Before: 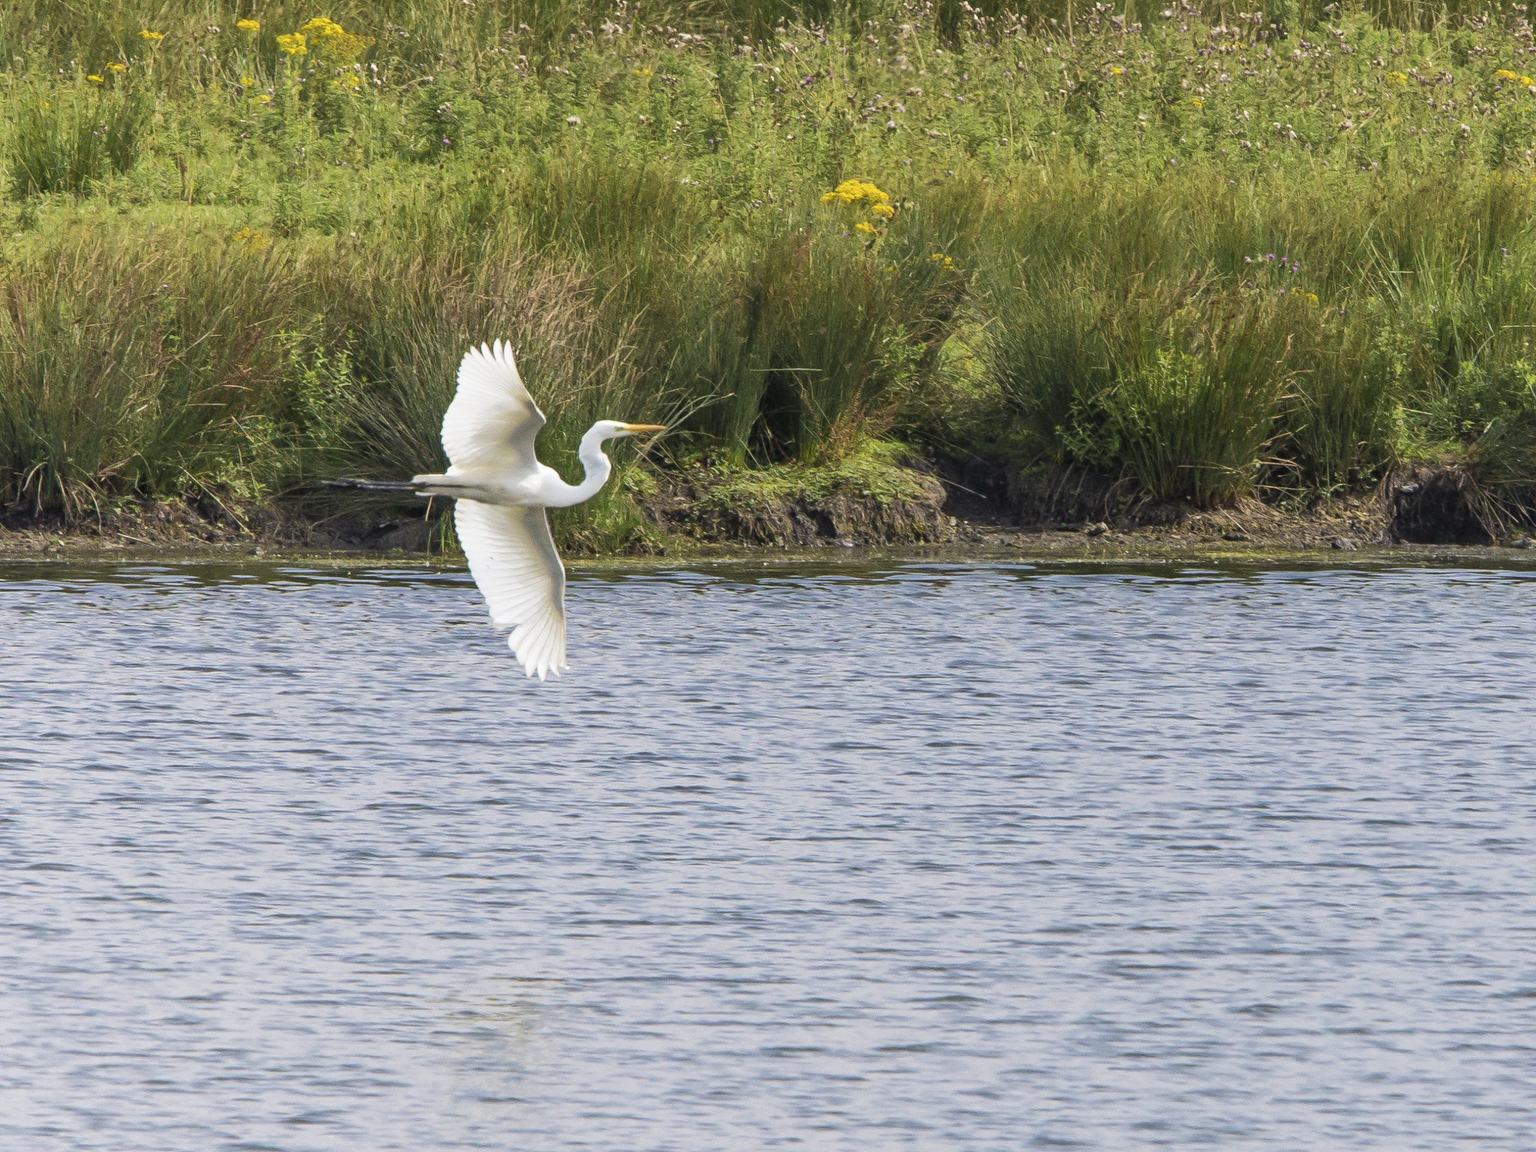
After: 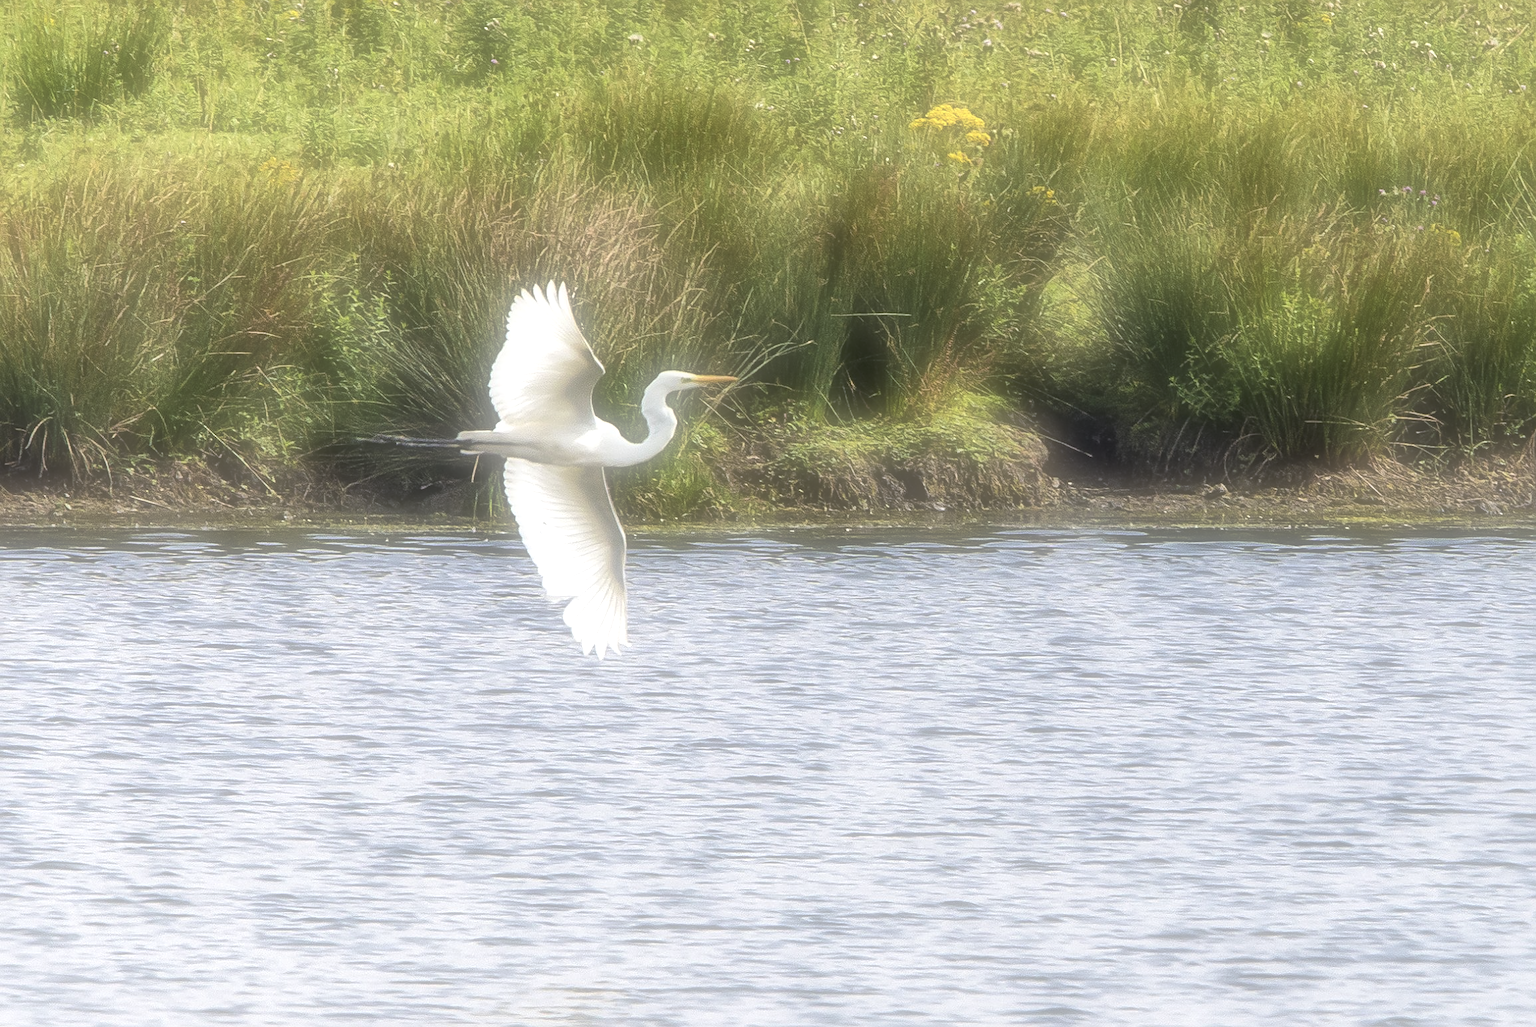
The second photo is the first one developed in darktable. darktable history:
sharpen: on, module defaults
exposure: black level correction 0.001, exposure 0.5 EV, compensate exposure bias true, compensate highlight preservation false
local contrast: mode bilateral grid, contrast 20, coarseness 50, detail 150%, midtone range 0.2
soften: on, module defaults
crop: top 7.49%, right 9.717%, bottom 11.943%
